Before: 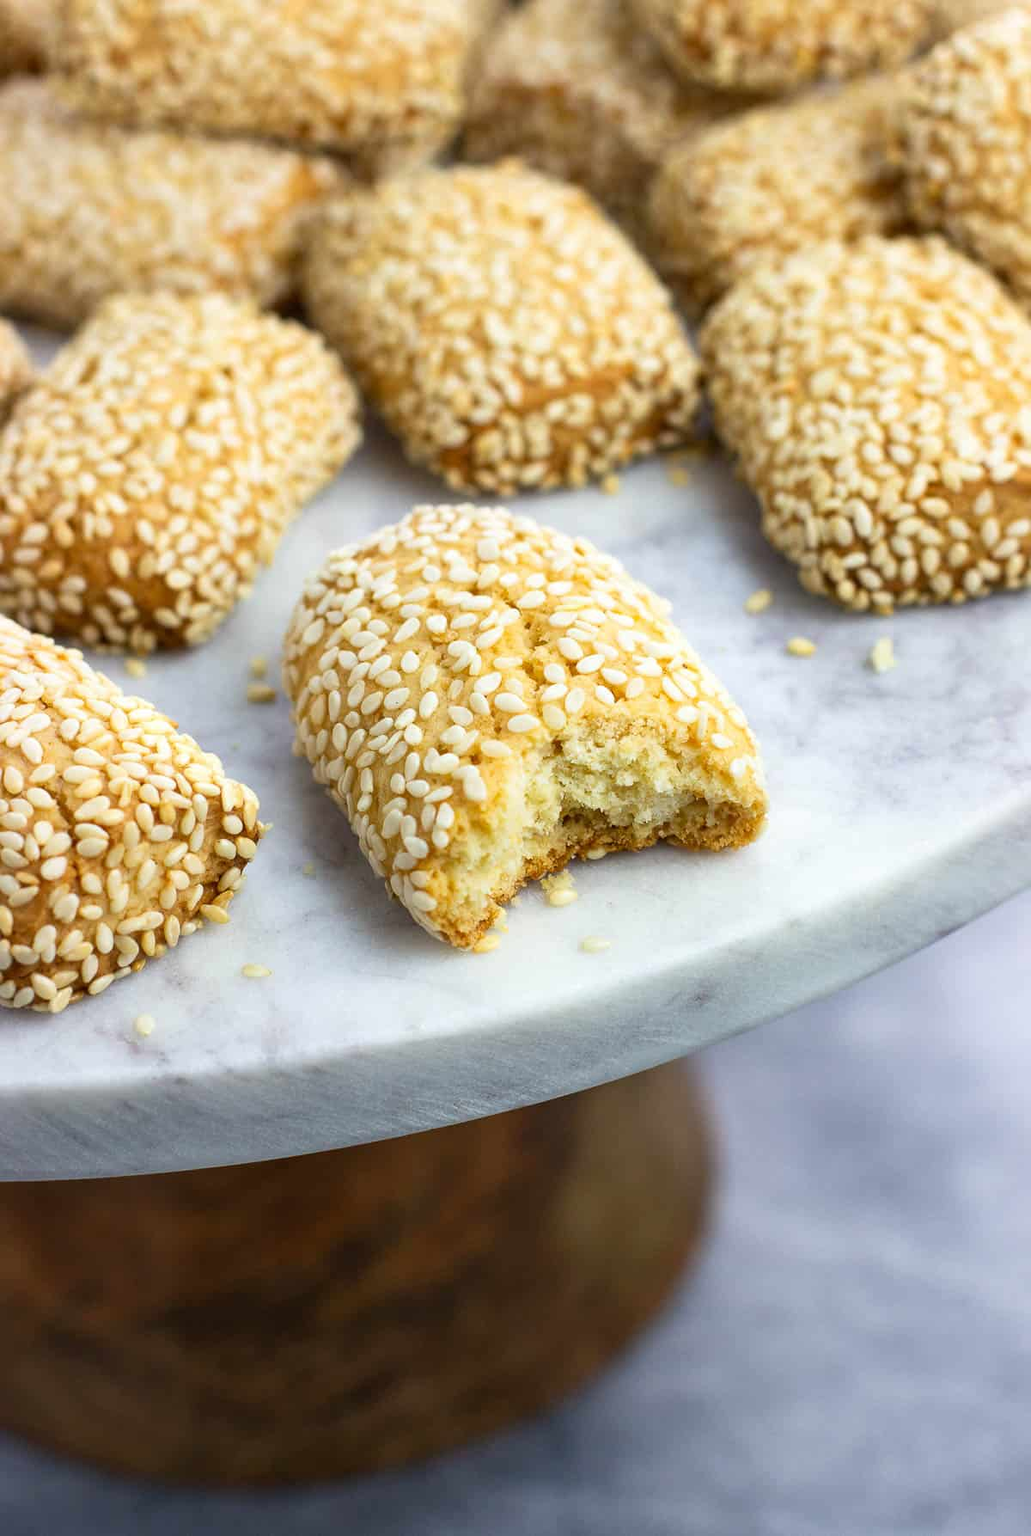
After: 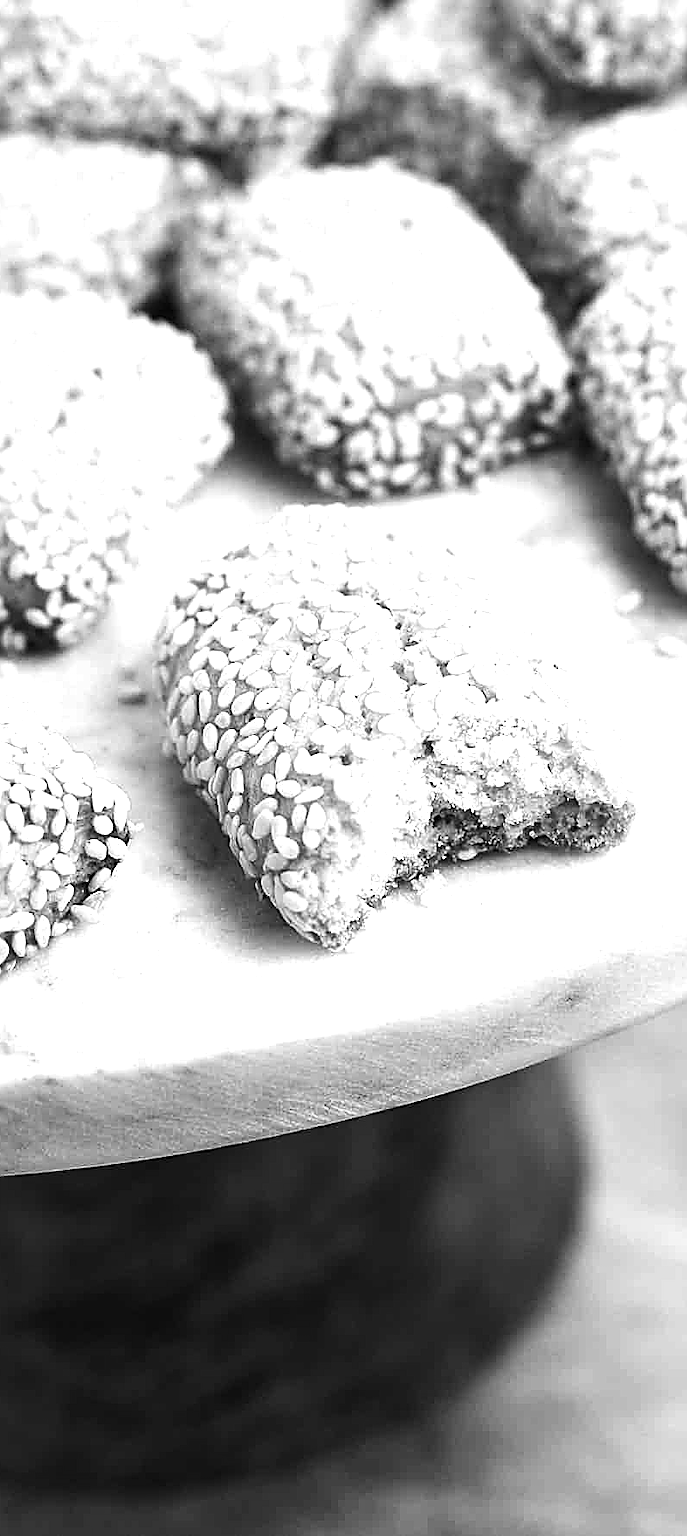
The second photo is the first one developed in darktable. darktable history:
tone equalizer: -8 EV -1.08 EV, -7 EV -1.01 EV, -6 EV -0.867 EV, -5 EV -0.578 EV, -3 EV 0.578 EV, -2 EV 0.867 EV, -1 EV 1.01 EV, +0 EV 1.08 EV, edges refinement/feathering 500, mask exposure compensation -1.57 EV, preserve details no
monochrome: on, module defaults
sharpen: radius 1.685, amount 1.294
crop and rotate: left 12.648%, right 20.685%
